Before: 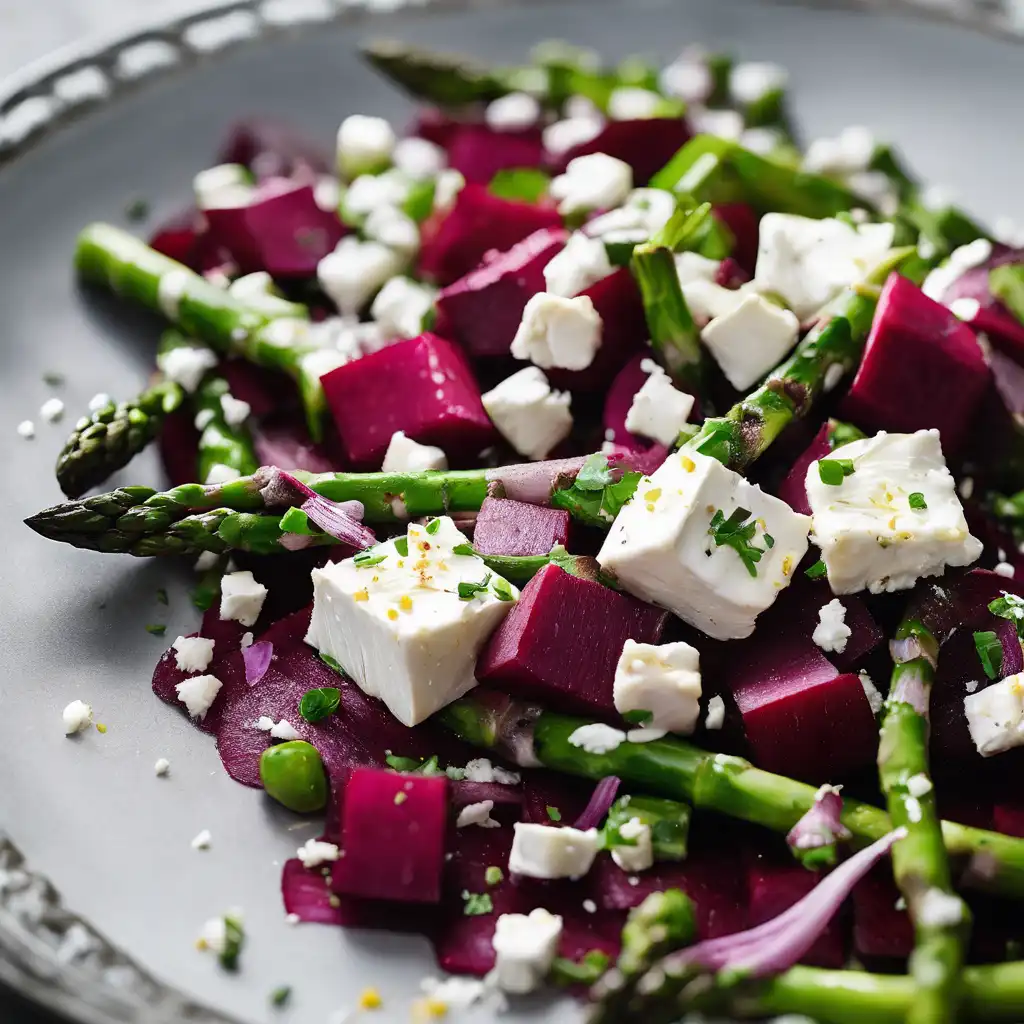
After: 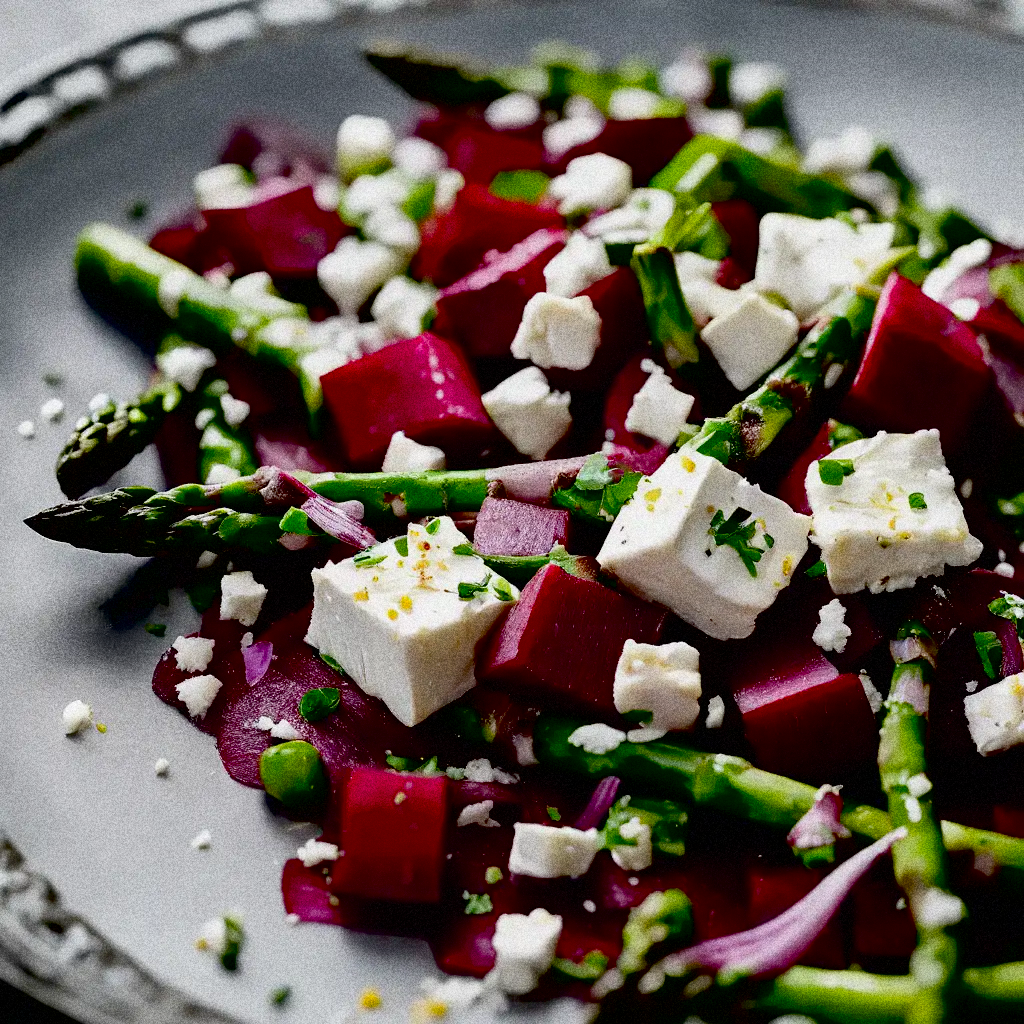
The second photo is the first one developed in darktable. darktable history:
local contrast: mode bilateral grid, contrast 20, coarseness 50, detail 130%, midtone range 0.2
grain: coarseness 14.49 ISO, strength 48.04%, mid-tones bias 35%
exposure: black level correction 0.046, exposure -0.228 EV, compensate highlight preservation false
